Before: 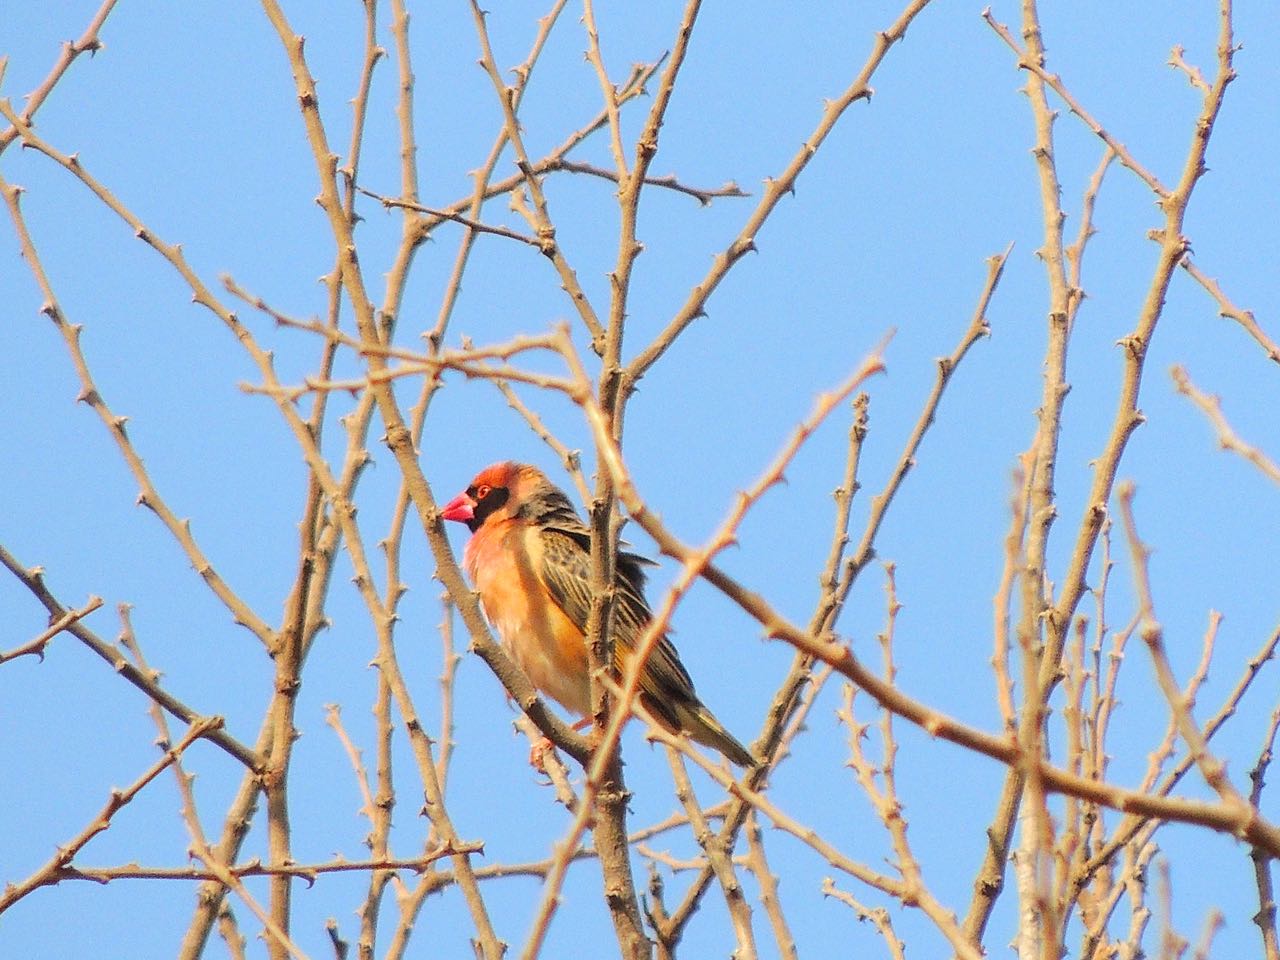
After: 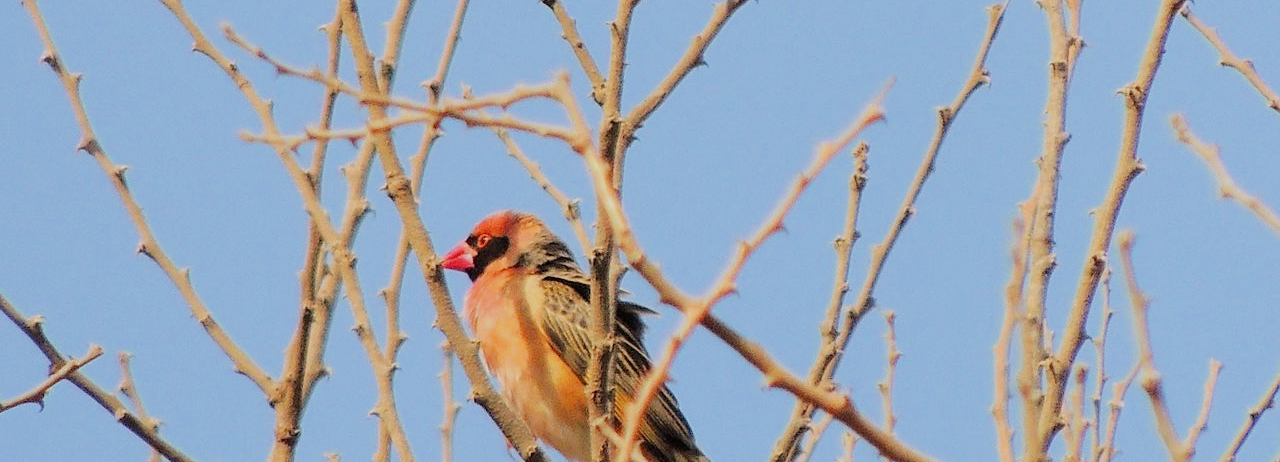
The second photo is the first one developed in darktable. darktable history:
filmic rgb: black relative exposure -7.65 EV, white relative exposure 4.56 EV, hardness 3.61, contrast 1.062
crop and rotate: top 26.162%, bottom 25.618%
